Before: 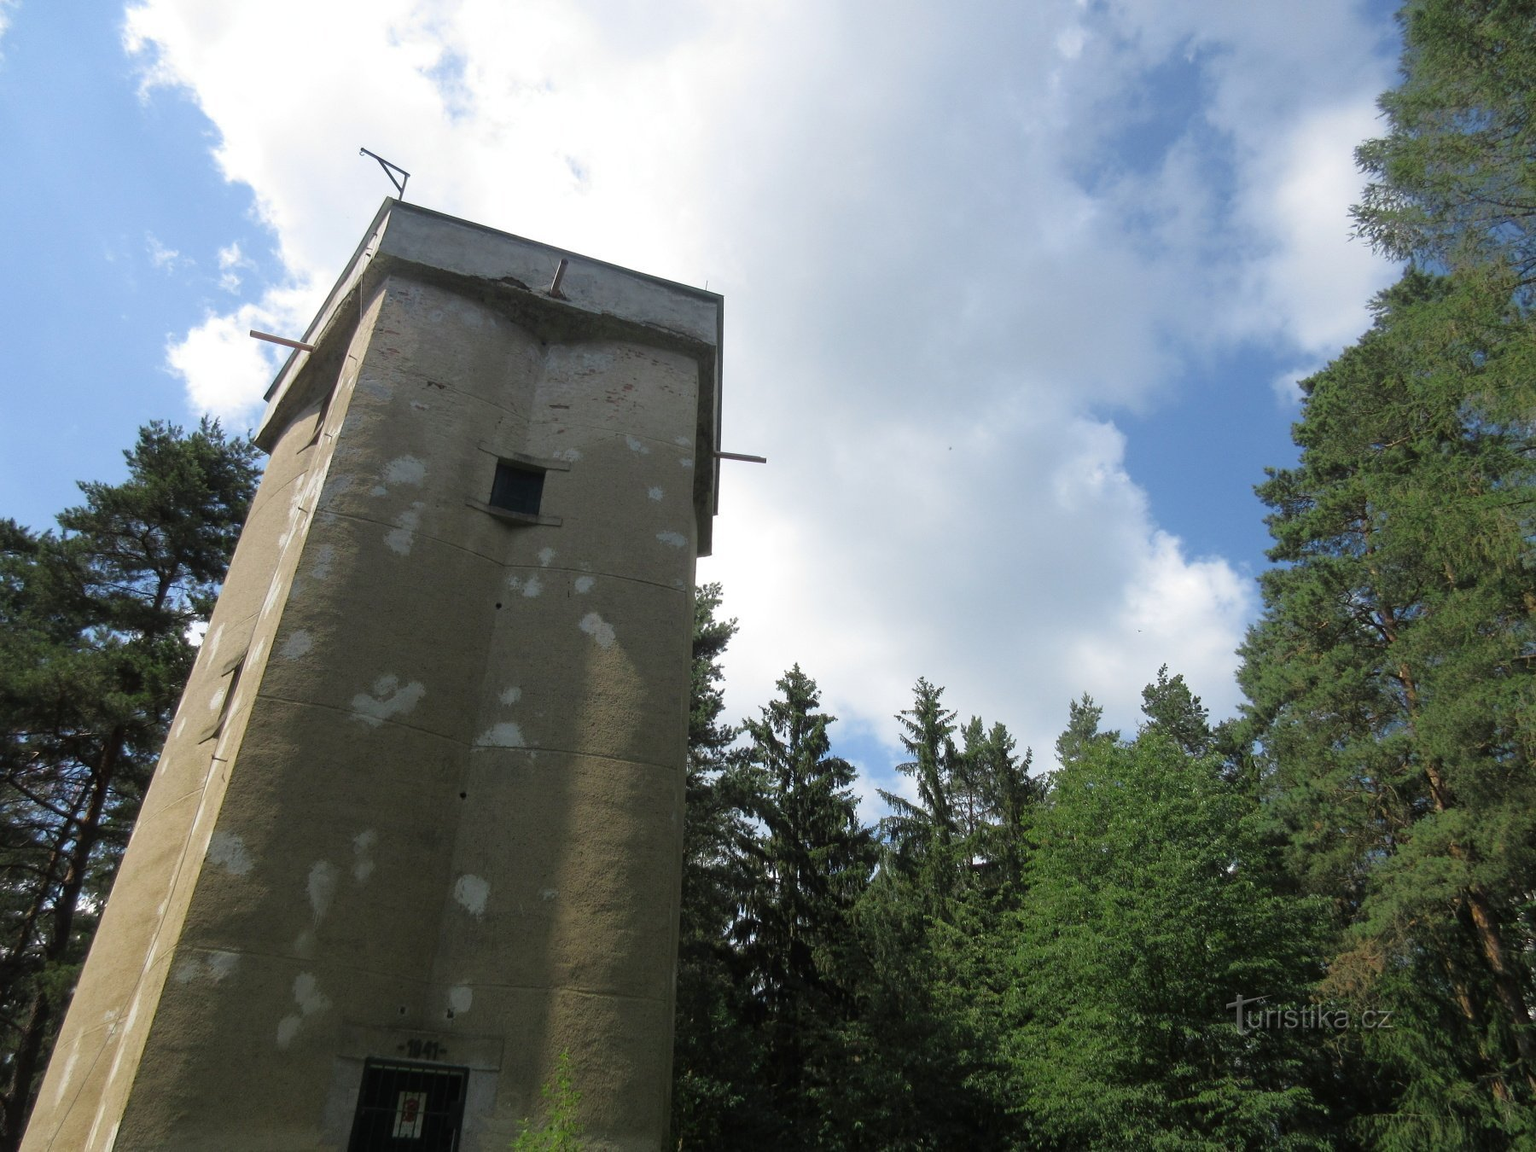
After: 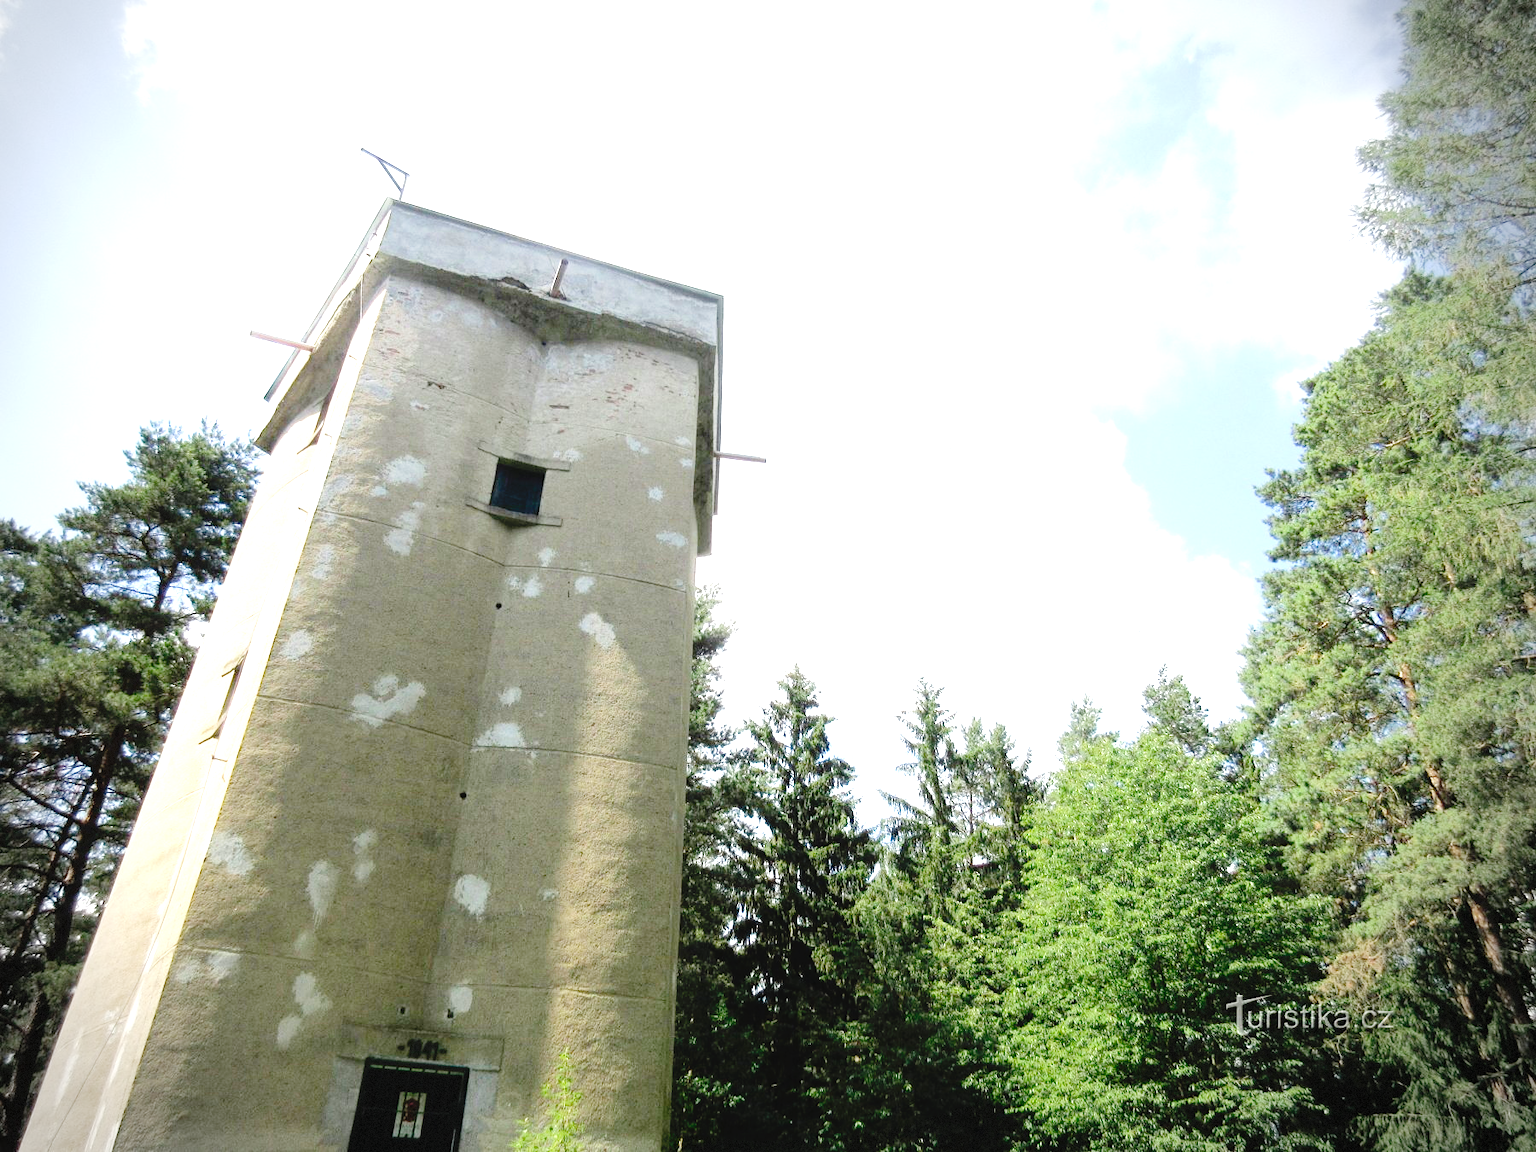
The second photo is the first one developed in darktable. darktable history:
exposure: black level correction 0, exposure 1.881 EV, compensate highlight preservation false
tone curve: curves: ch0 [(0, 0) (0.003, 0.03) (0.011, 0.03) (0.025, 0.033) (0.044, 0.035) (0.069, 0.04) (0.1, 0.046) (0.136, 0.052) (0.177, 0.08) (0.224, 0.121) (0.277, 0.225) (0.335, 0.343) (0.399, 0.456) (0.468, 0.555) (0.543, 0.647) (0.623, 0.732) (0.709, 0.808) (0.801, 0.886) (0.898, 0.947) (1, 1)], preserve colors none
vignetting: fall-off start 73.51%, dithering 8-bit output
